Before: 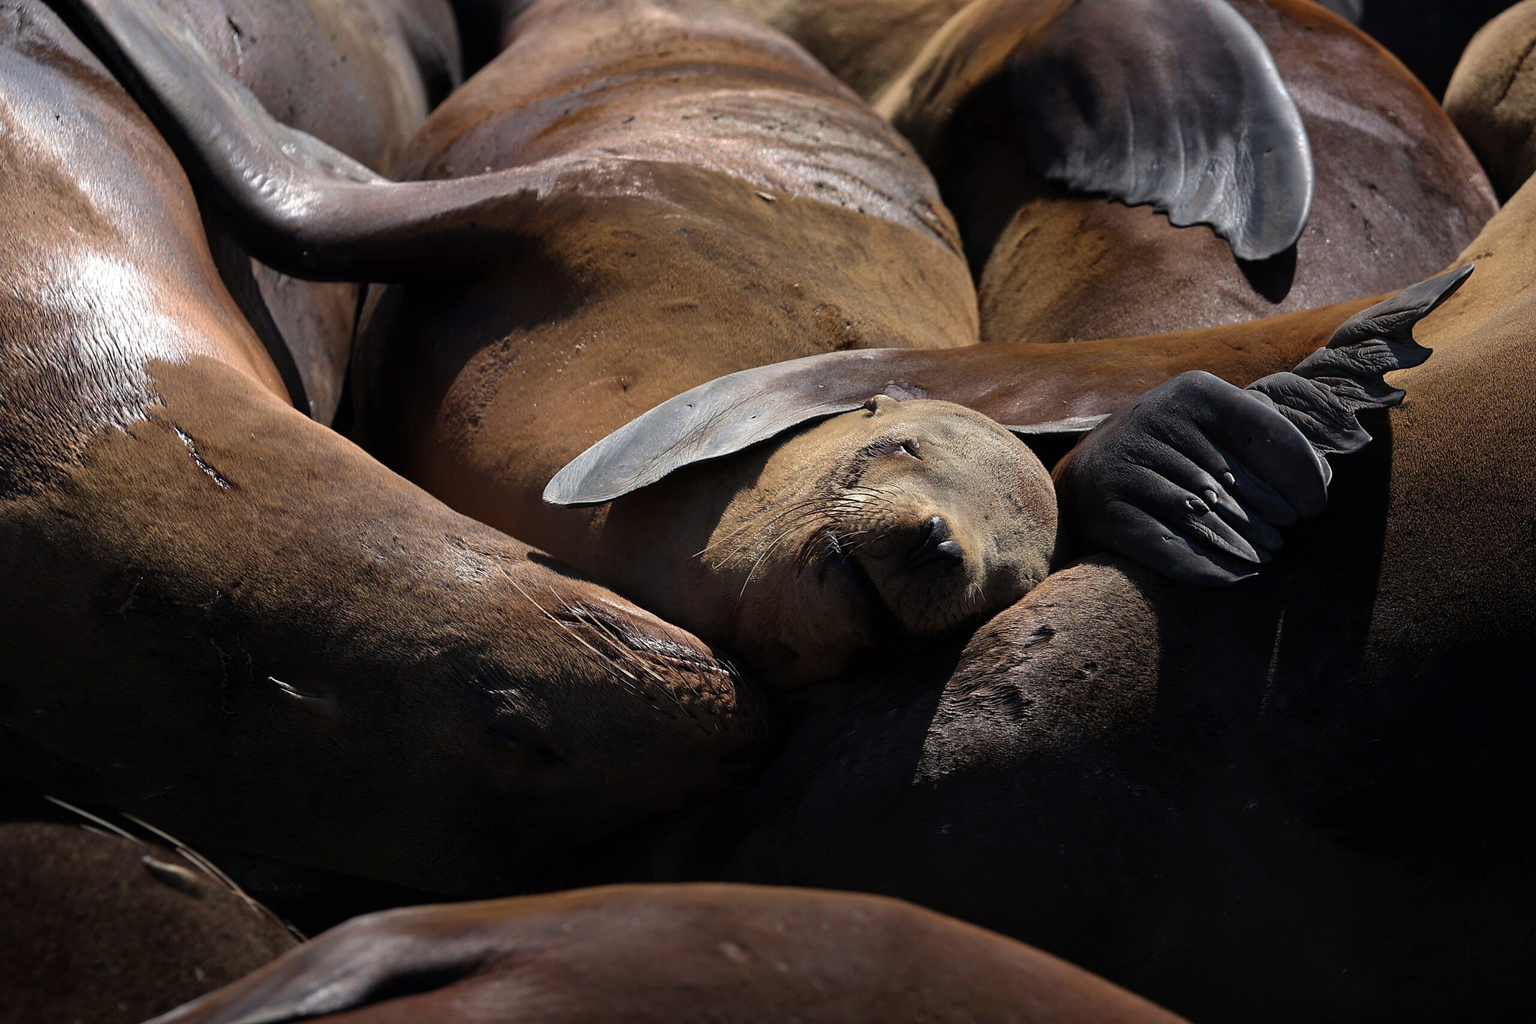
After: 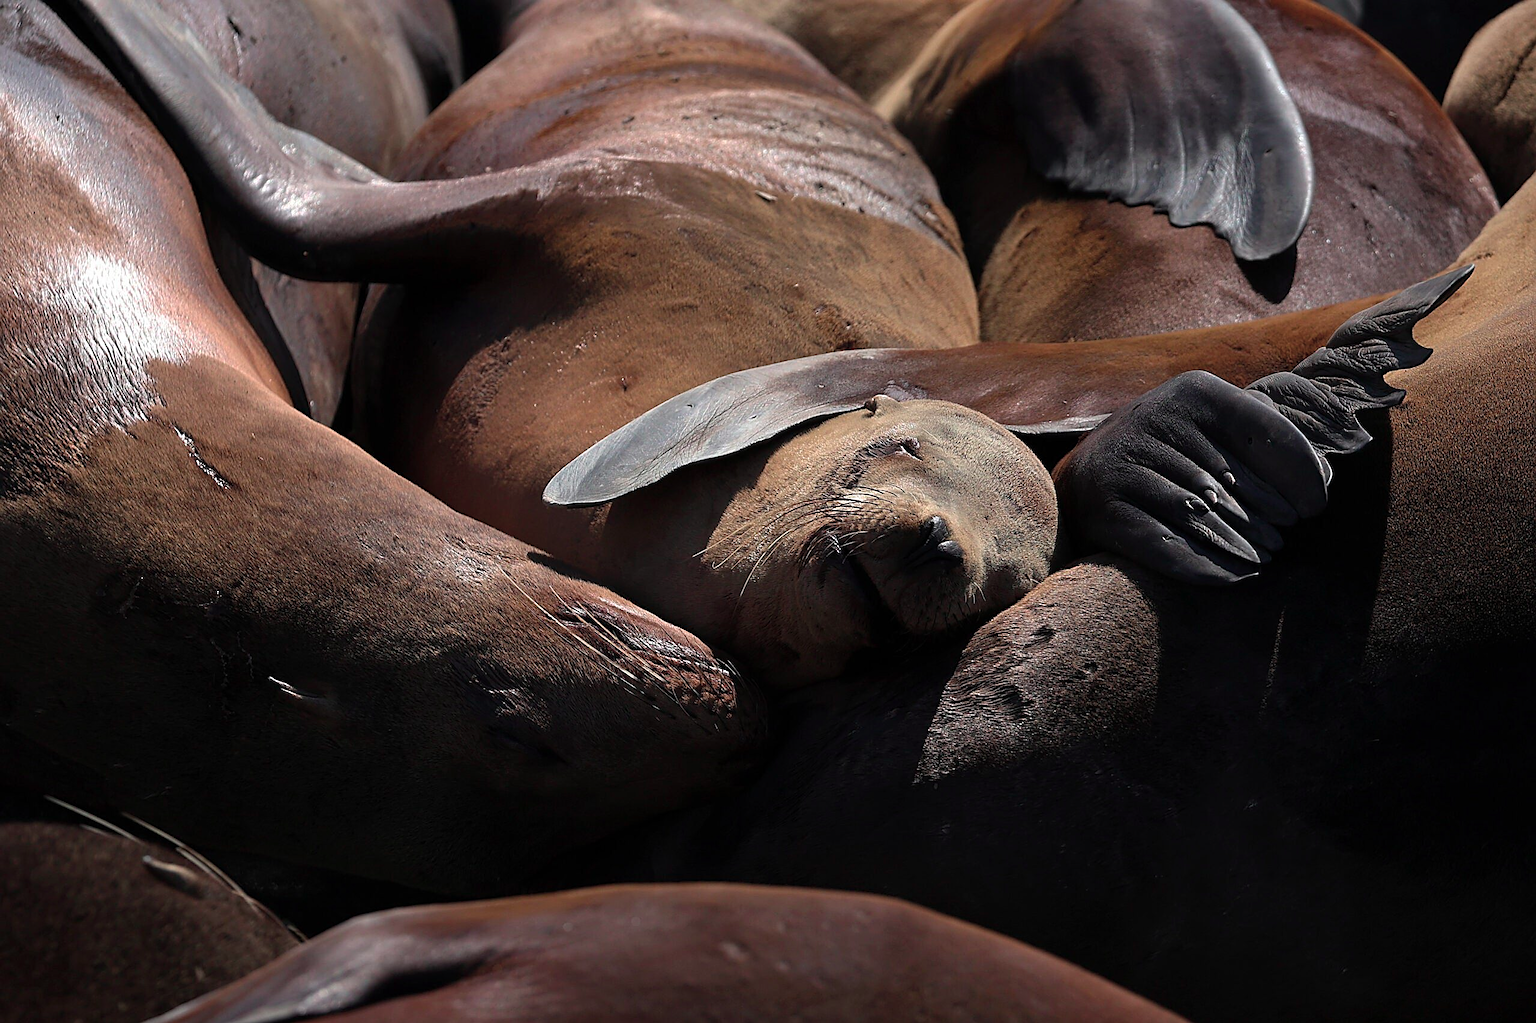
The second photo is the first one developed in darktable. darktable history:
color contrast: blue-yellow contrast 0.62
sharpen: on, module defaults
color balance rgb: perceptual saturation grading › global saturation 25%, global vibrance 20%
